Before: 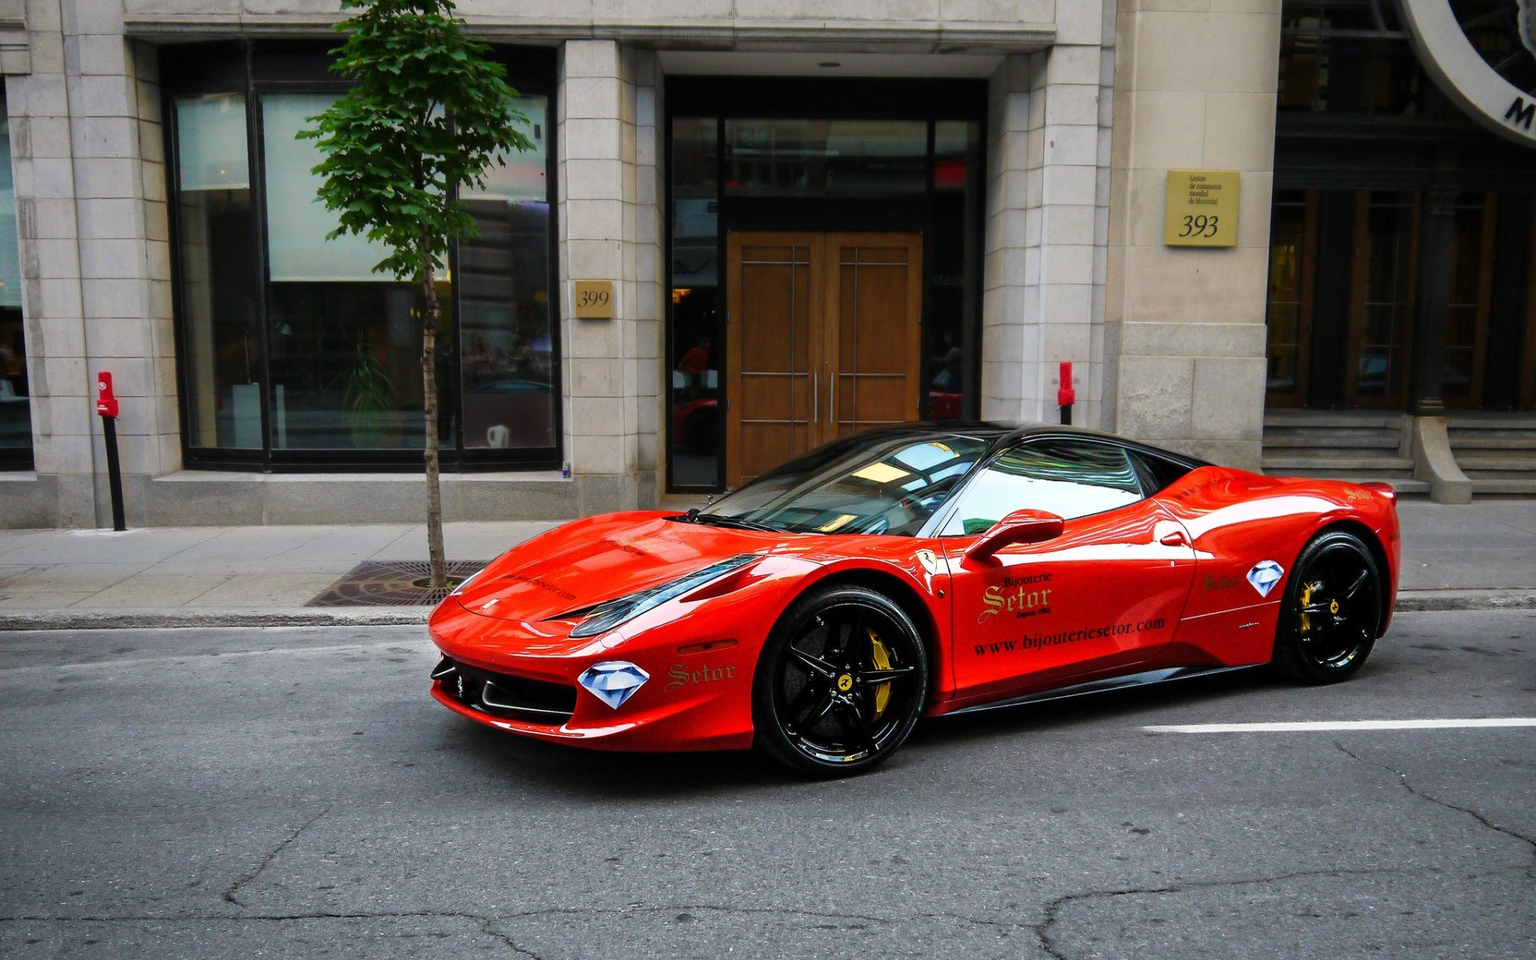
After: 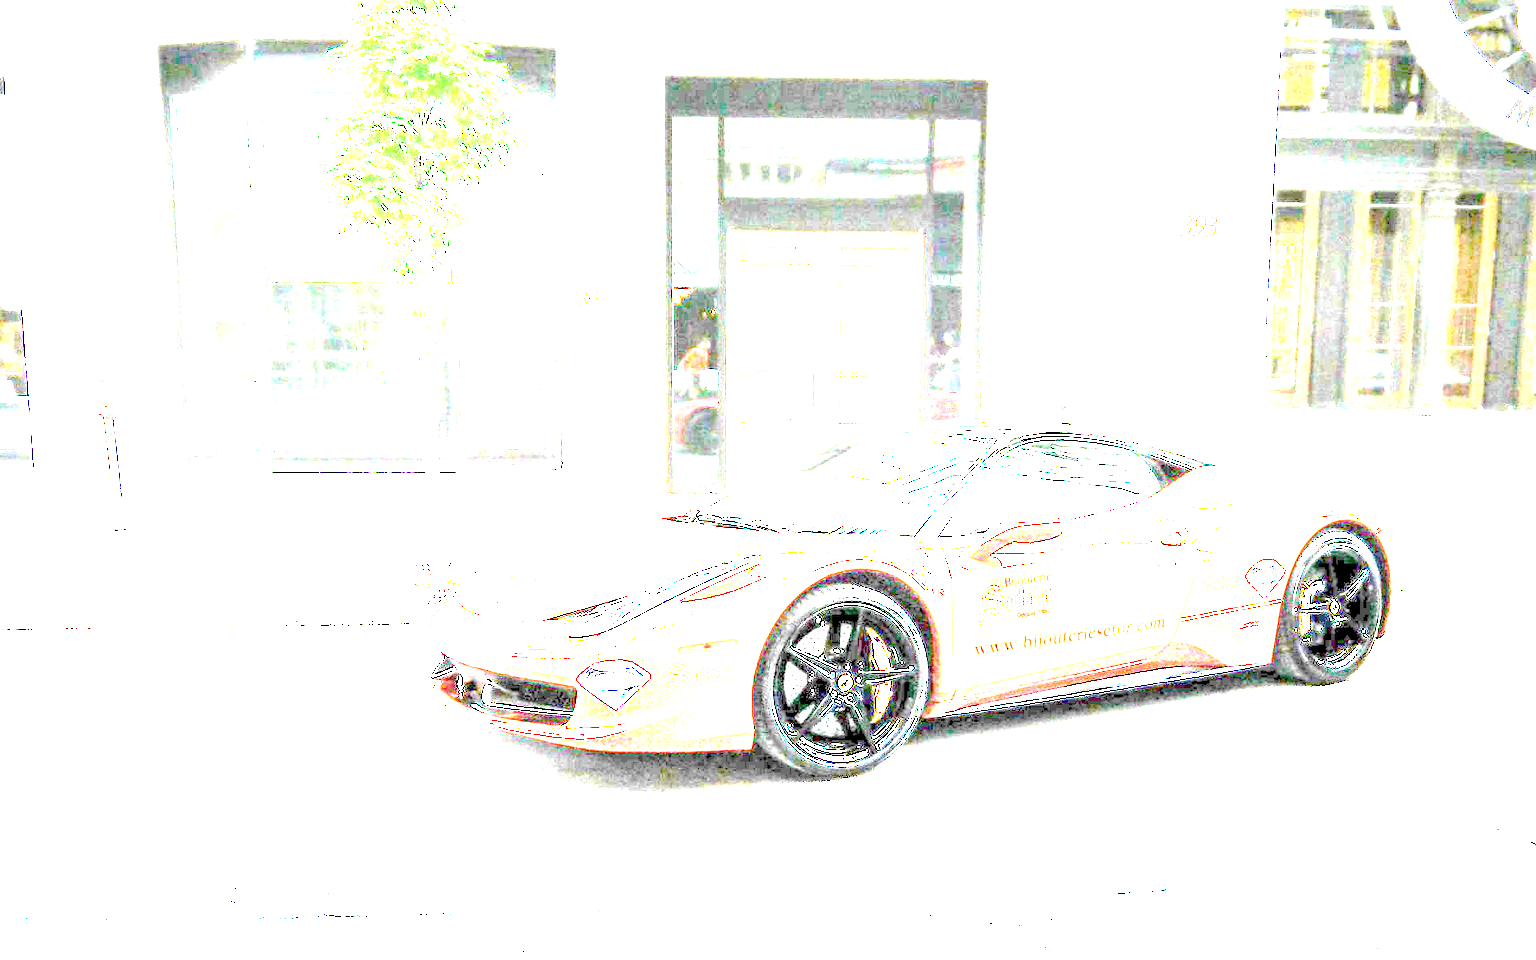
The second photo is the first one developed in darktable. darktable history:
exposure: exposure 8 EV, compensate highlight preservation false
contrast brightness saturation: saturation -0.17
white balance: red 1, blue 1
